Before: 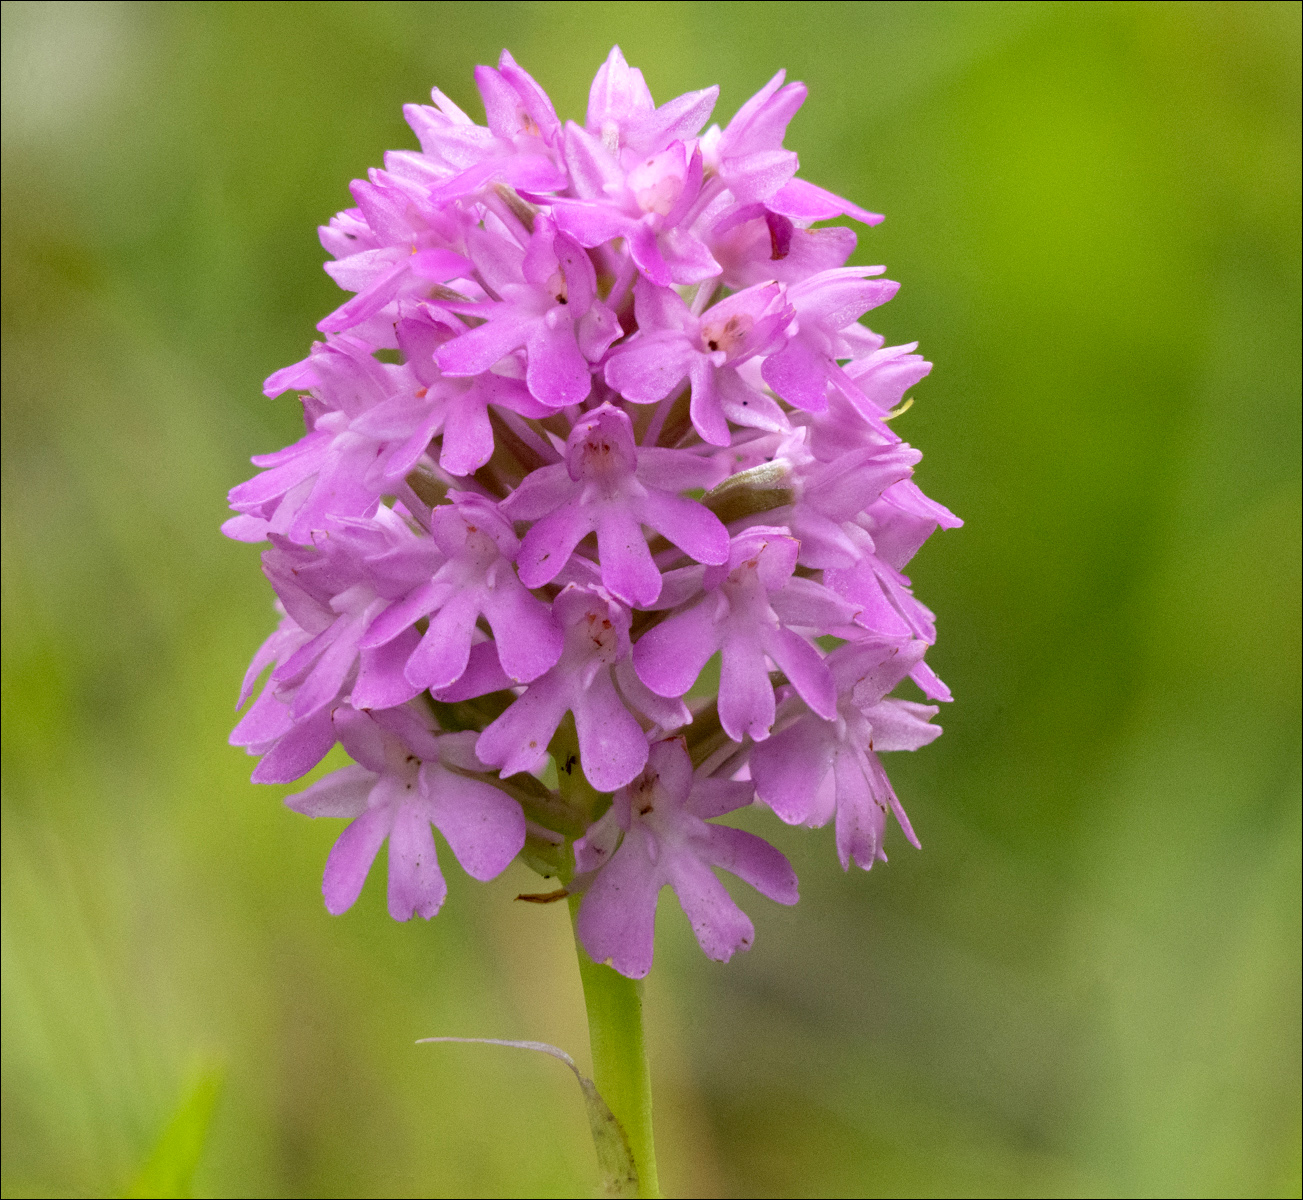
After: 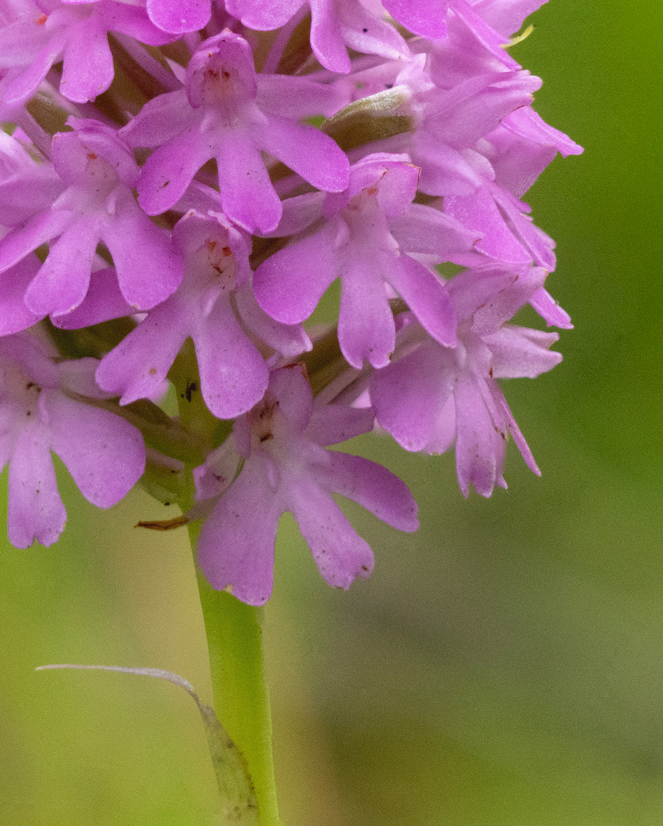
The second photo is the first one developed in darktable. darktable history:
white balance: emerald 1
crop and rotate: left 29.237%, top 31.152%, right 19.807%
contrast equalizer: octaves 7, y [[0.6 ×6], [0.55 ×6], [0 ×6], [0 ×6], [0 ×6]], mix -0.3
